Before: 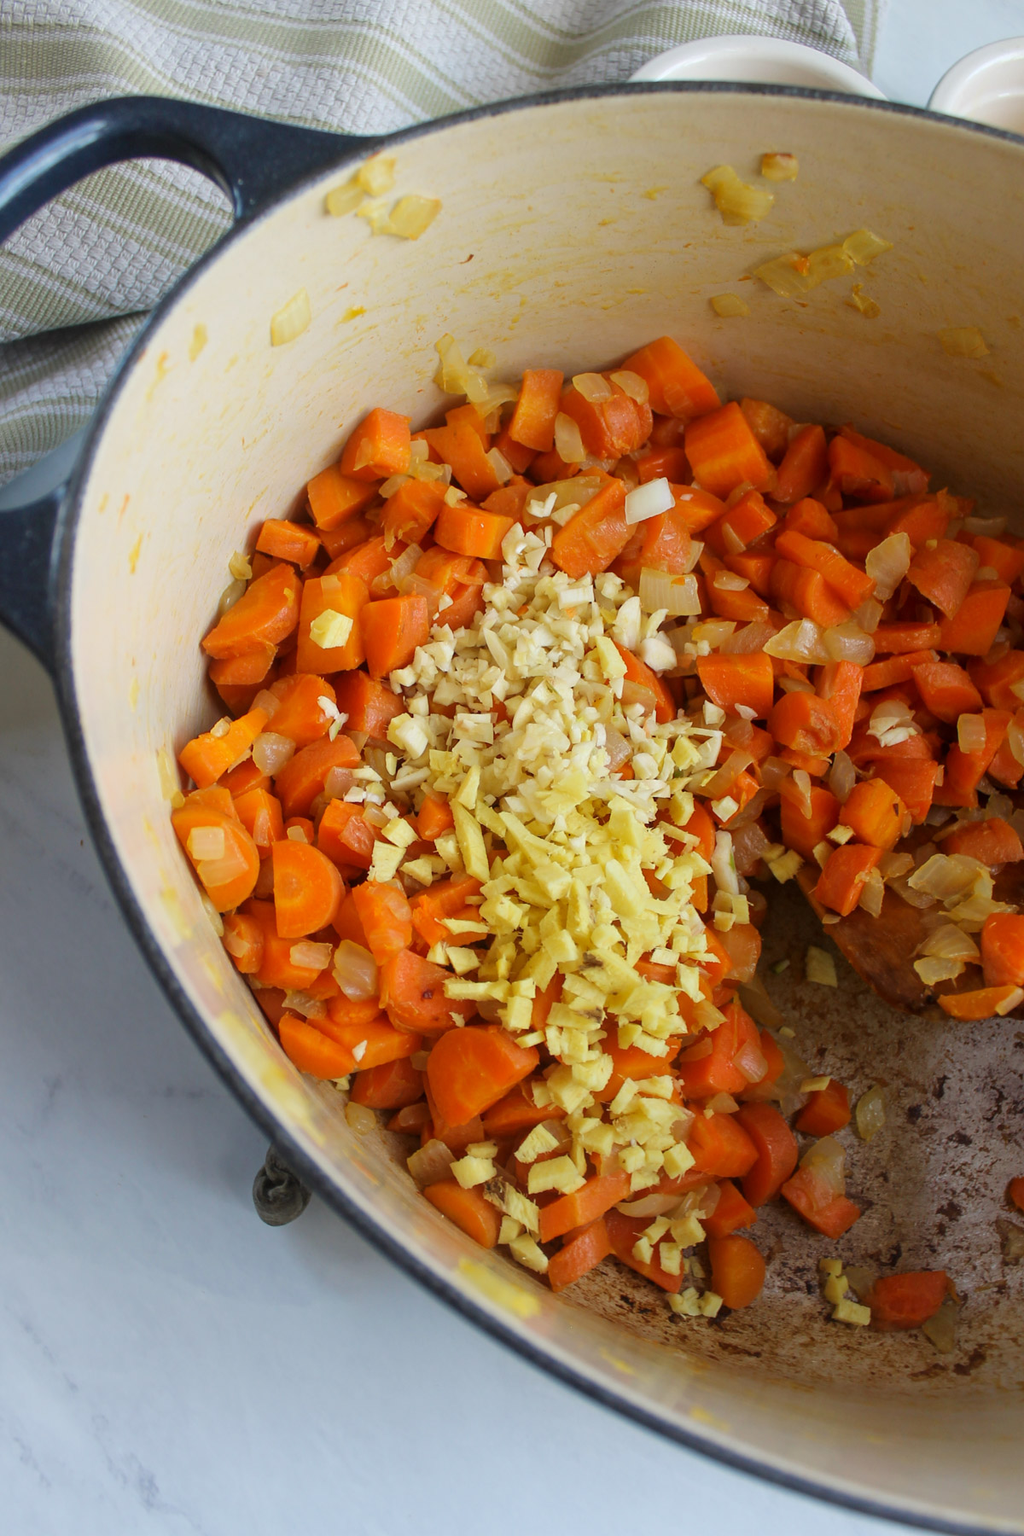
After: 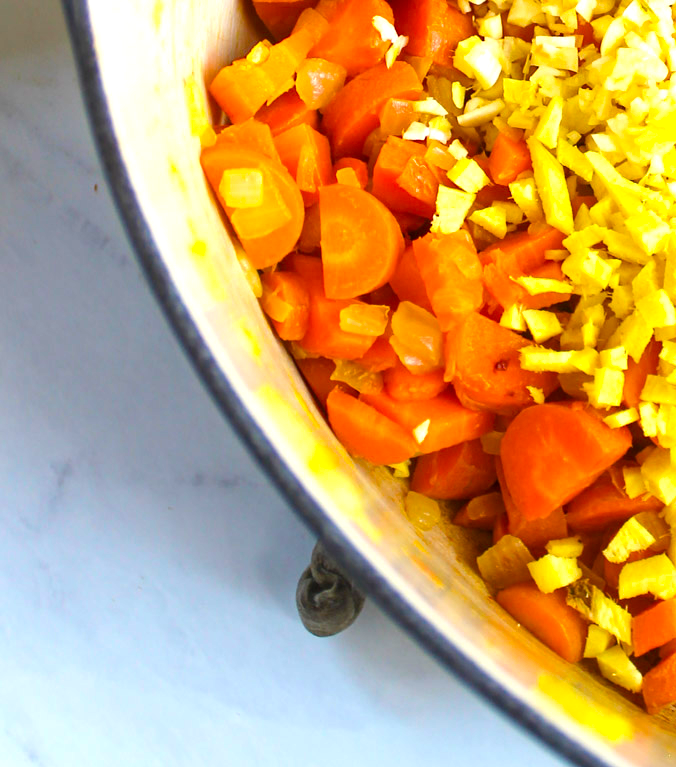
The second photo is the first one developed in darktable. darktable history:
contrast brightness saturation: contrast 0.03, brightness -0.04
crop: top 44.483%, right 43.593%, bottom 12.892%
color balance rgb: linear chroma grading › global chroma 15%, perceptual saturation grading › global saturation 30%
exposure: exposure 1 EV, compensate highlight preservation false
